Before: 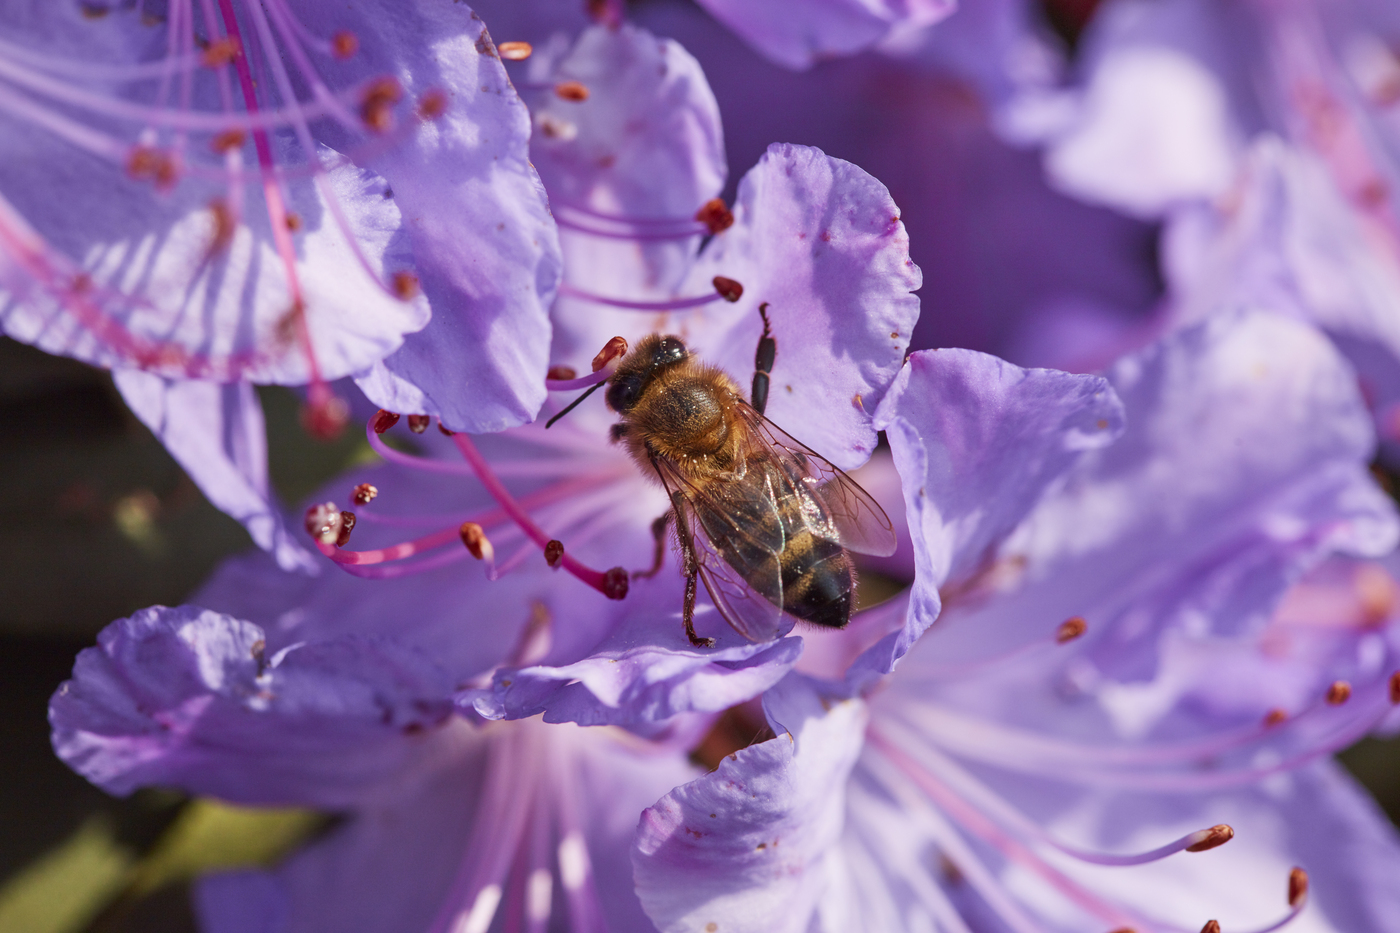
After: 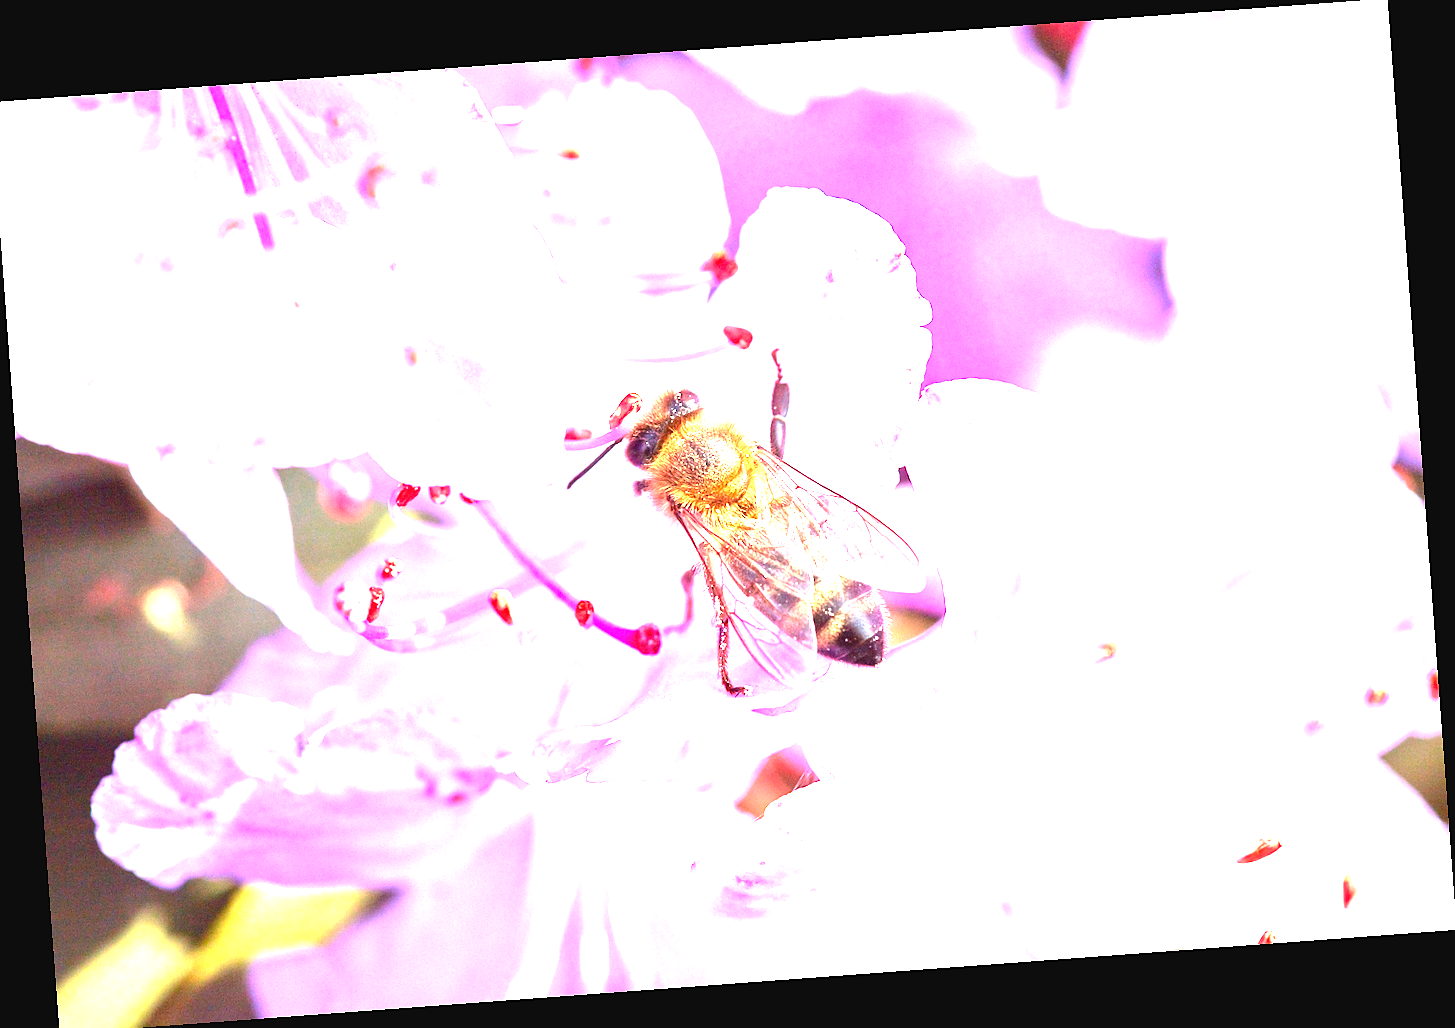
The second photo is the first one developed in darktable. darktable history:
exposure: black level correction 0, exposure 4 EV, compensate exposure bias true, compensate highlight preservation false
crop and rotate: left 0.614%, top 0.179%, bottom 0.309%
sharpen: radius 0.969, amount 0.604
rotate and perspective: rotation -4.25°, automatic cropping off
